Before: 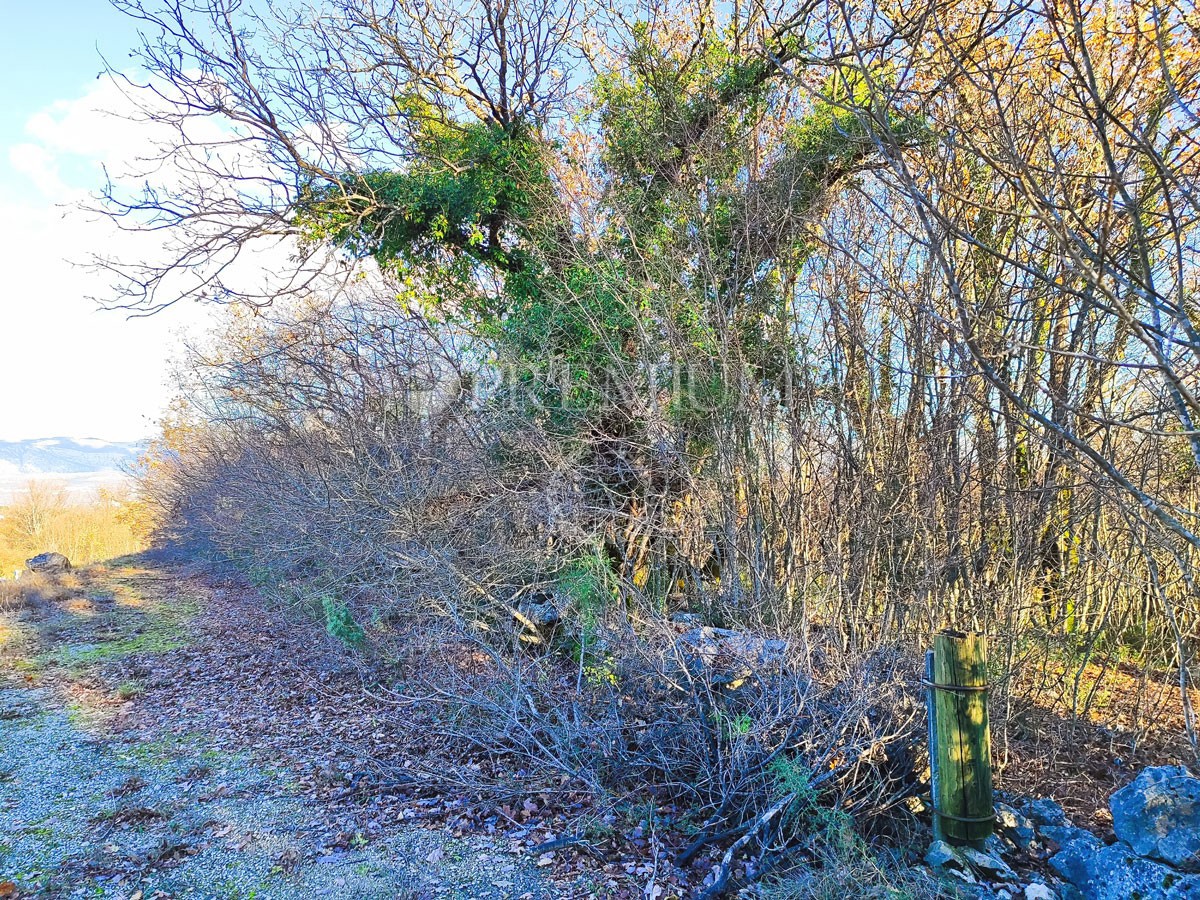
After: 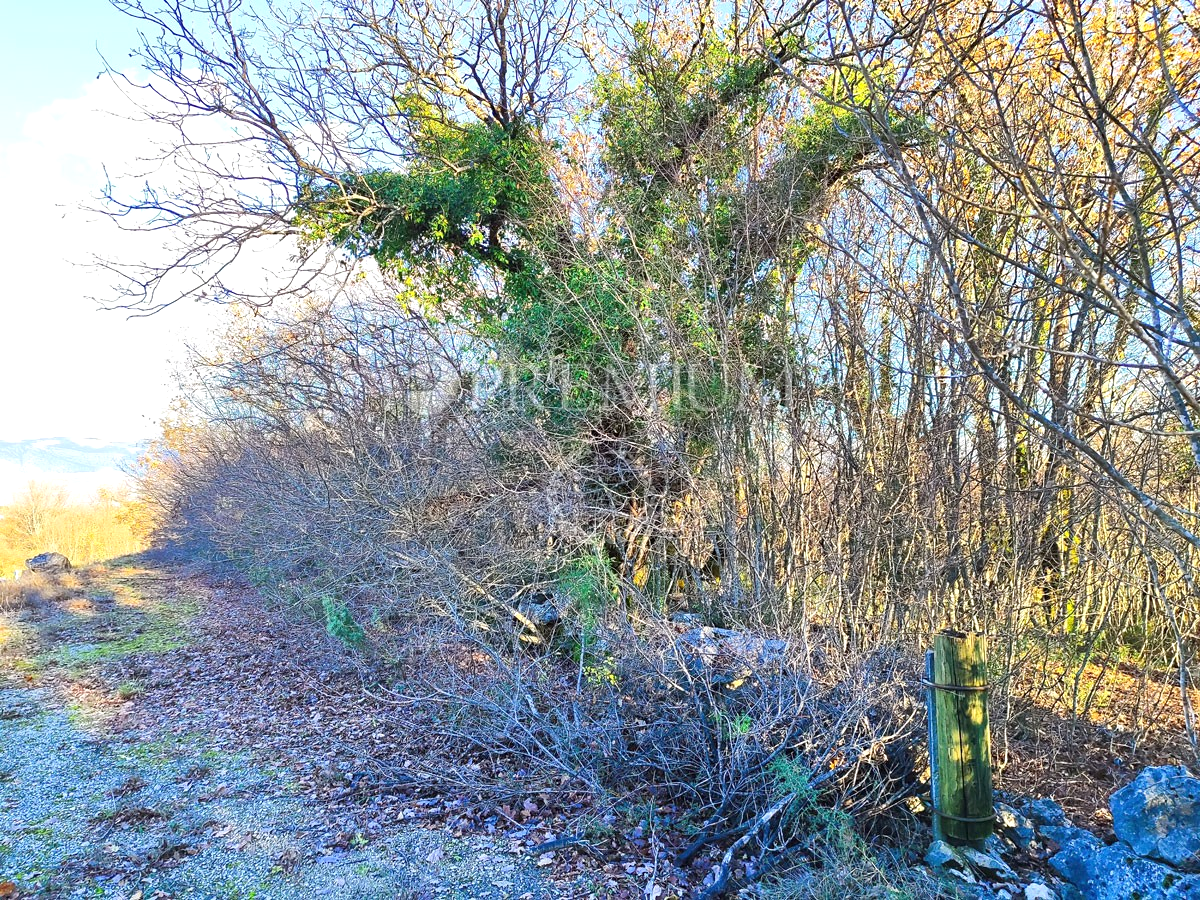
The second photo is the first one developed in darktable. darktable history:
exposure: black level correction 0.001, exposure 0.299 EV, compensate highlight preservation false
